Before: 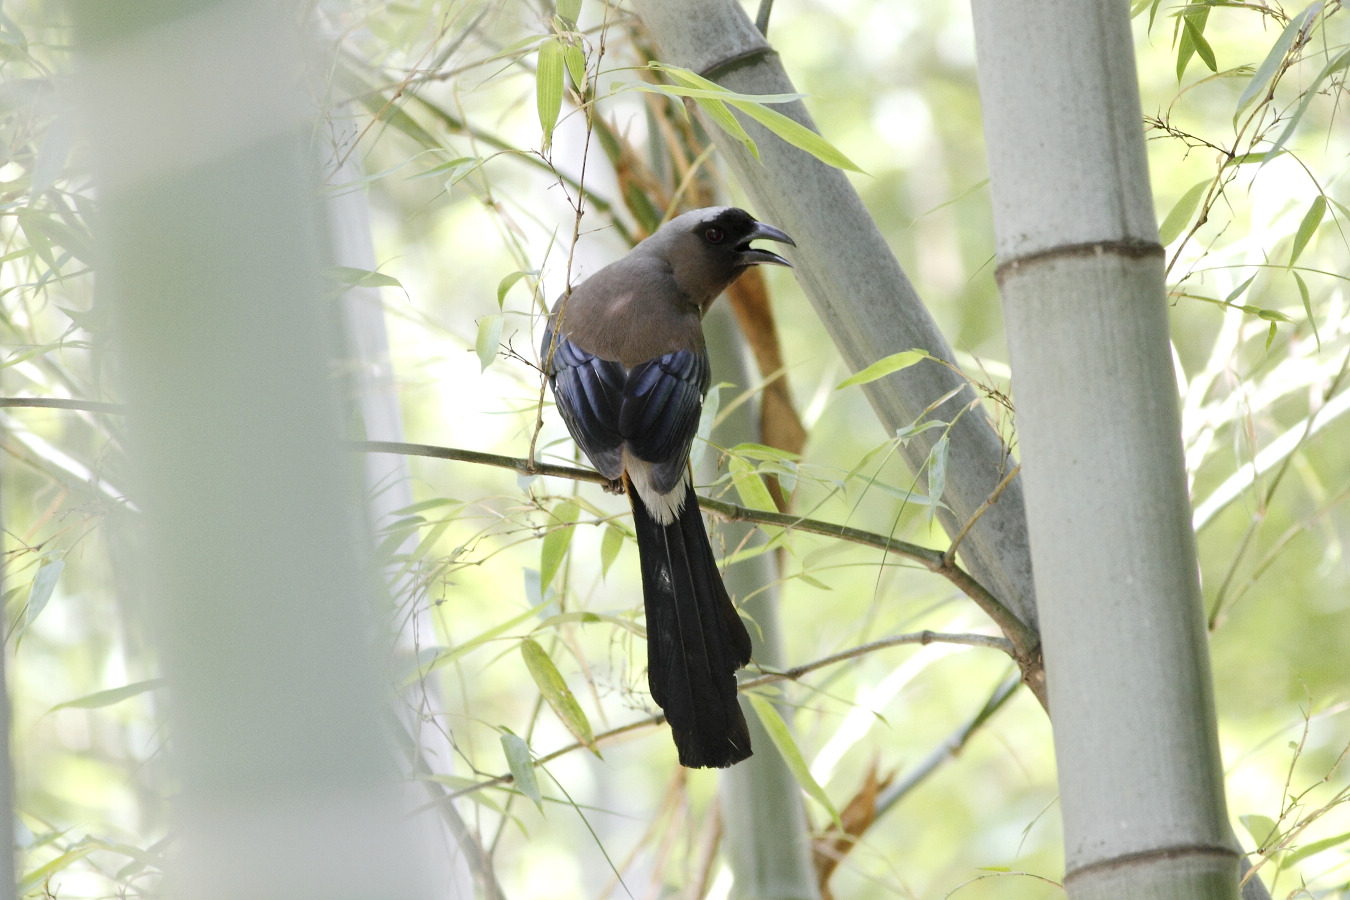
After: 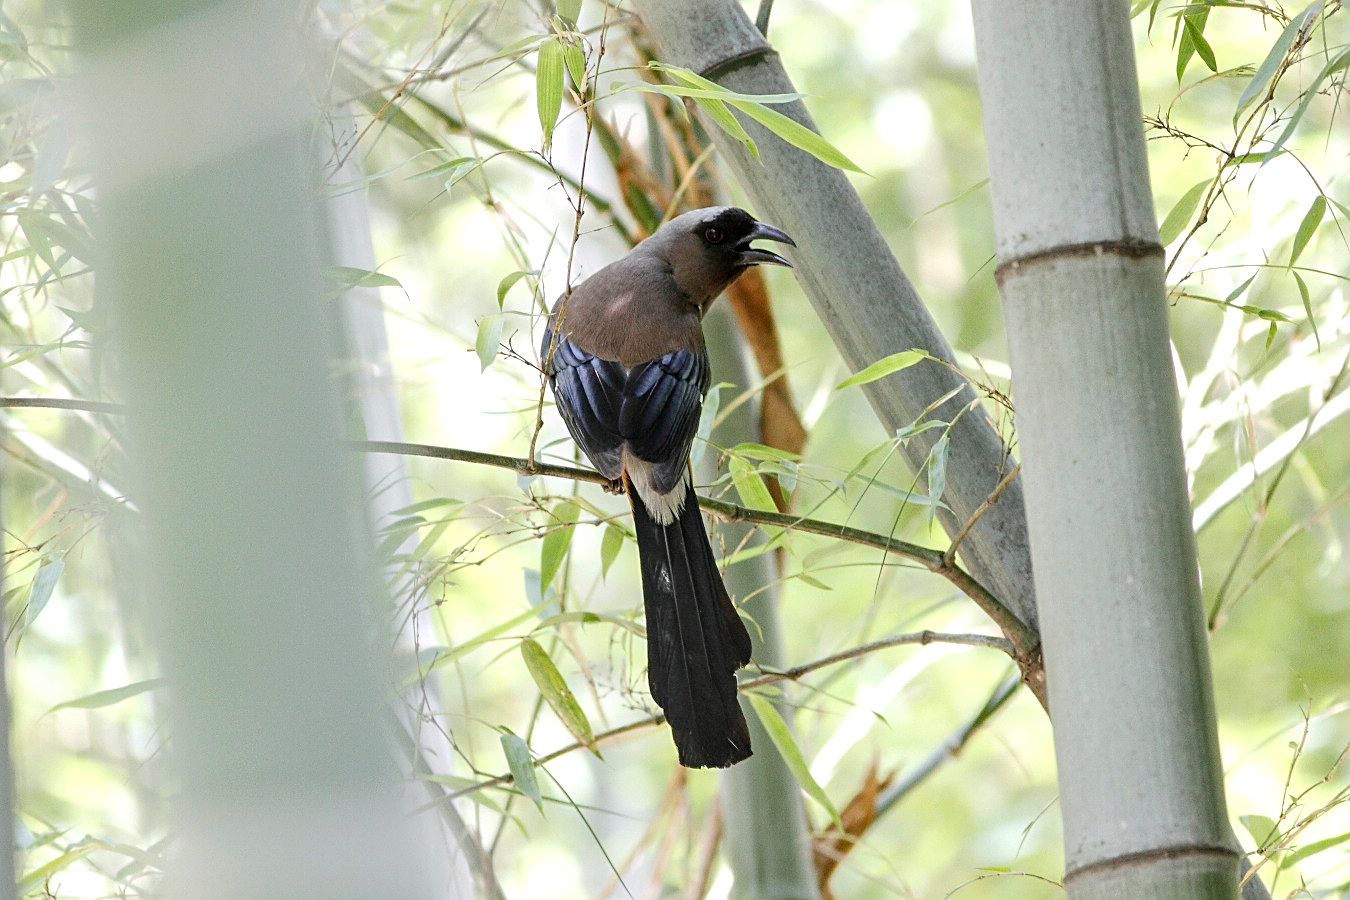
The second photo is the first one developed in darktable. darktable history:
sharpen: on, module defaults
local contrast: on, module defaults
color balance rgb: on, module defaults
